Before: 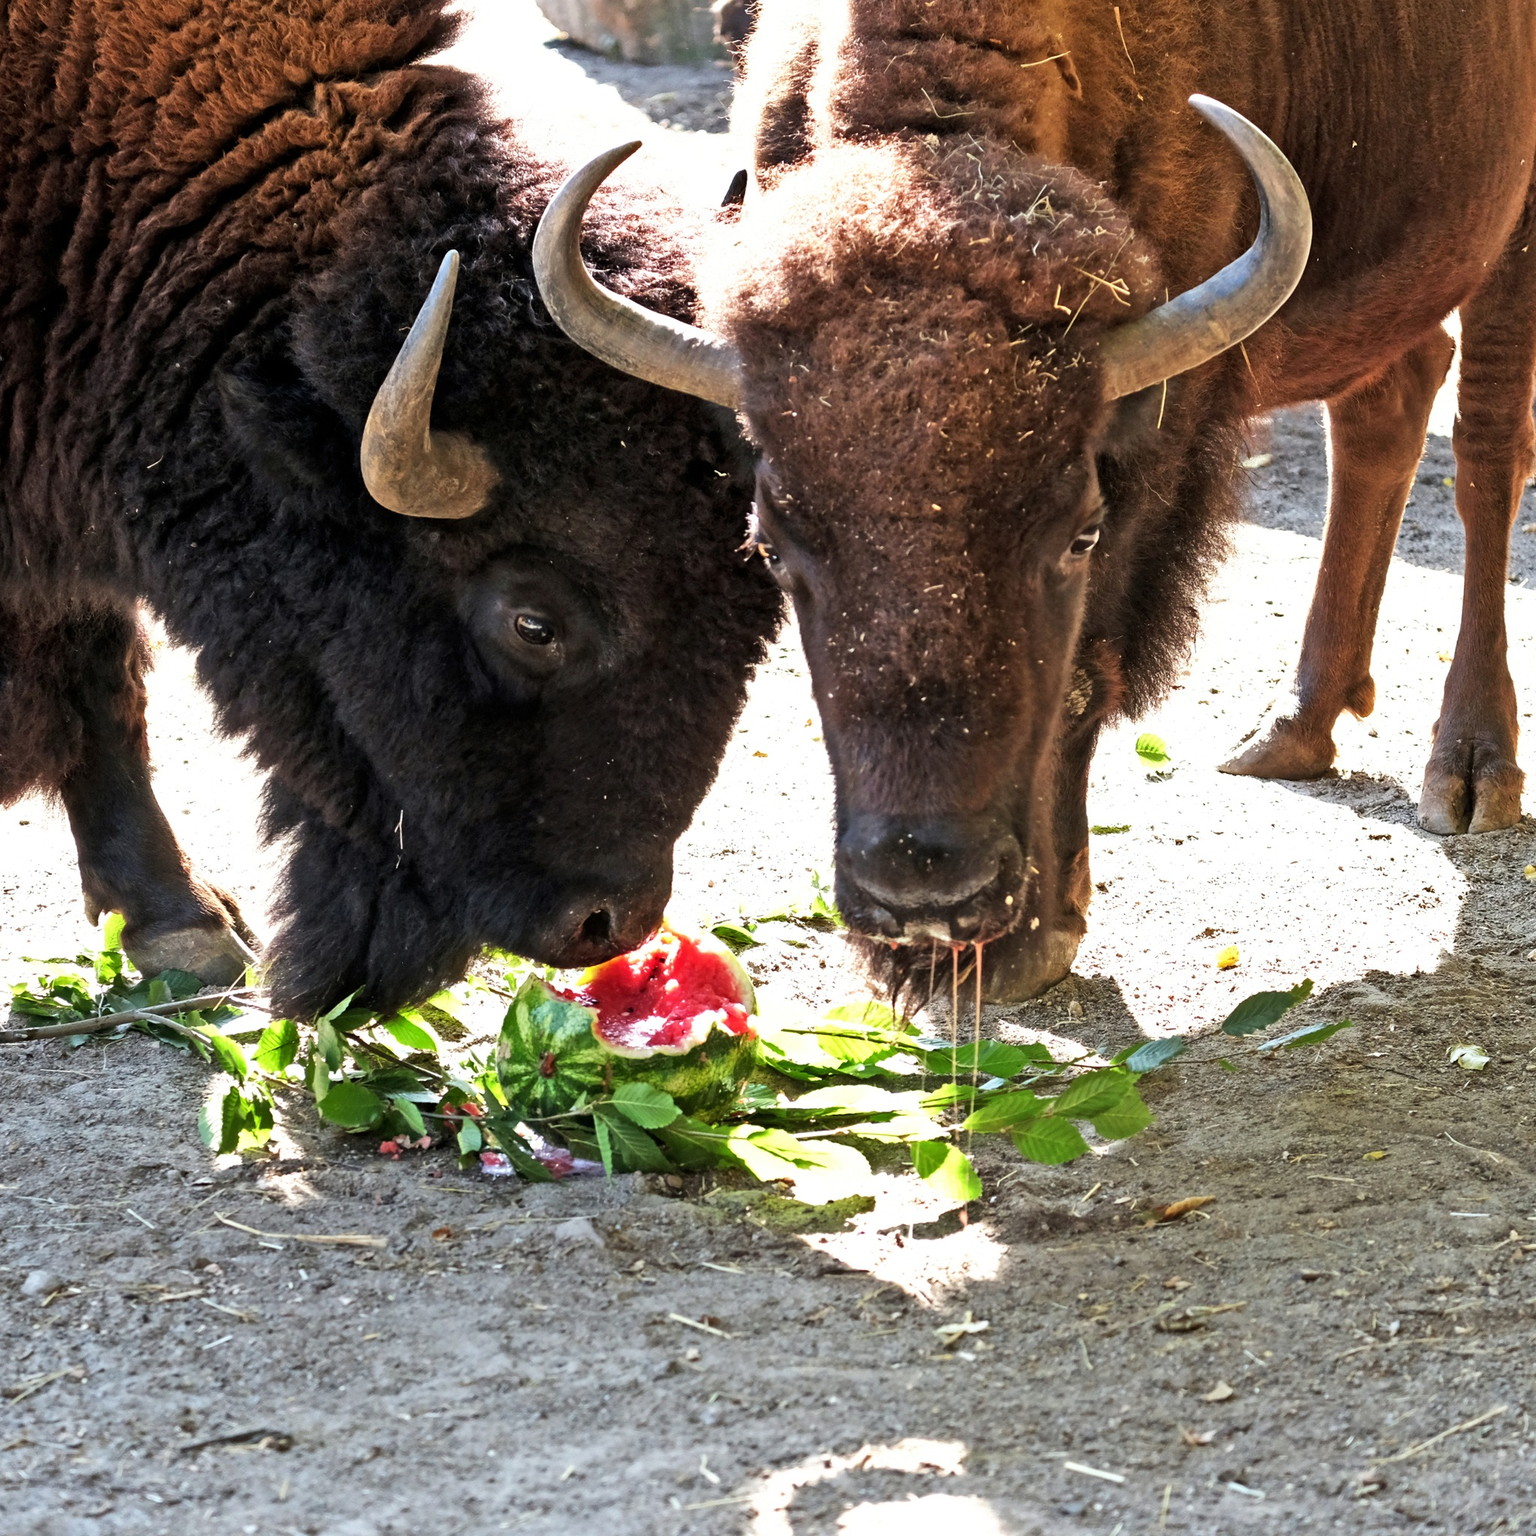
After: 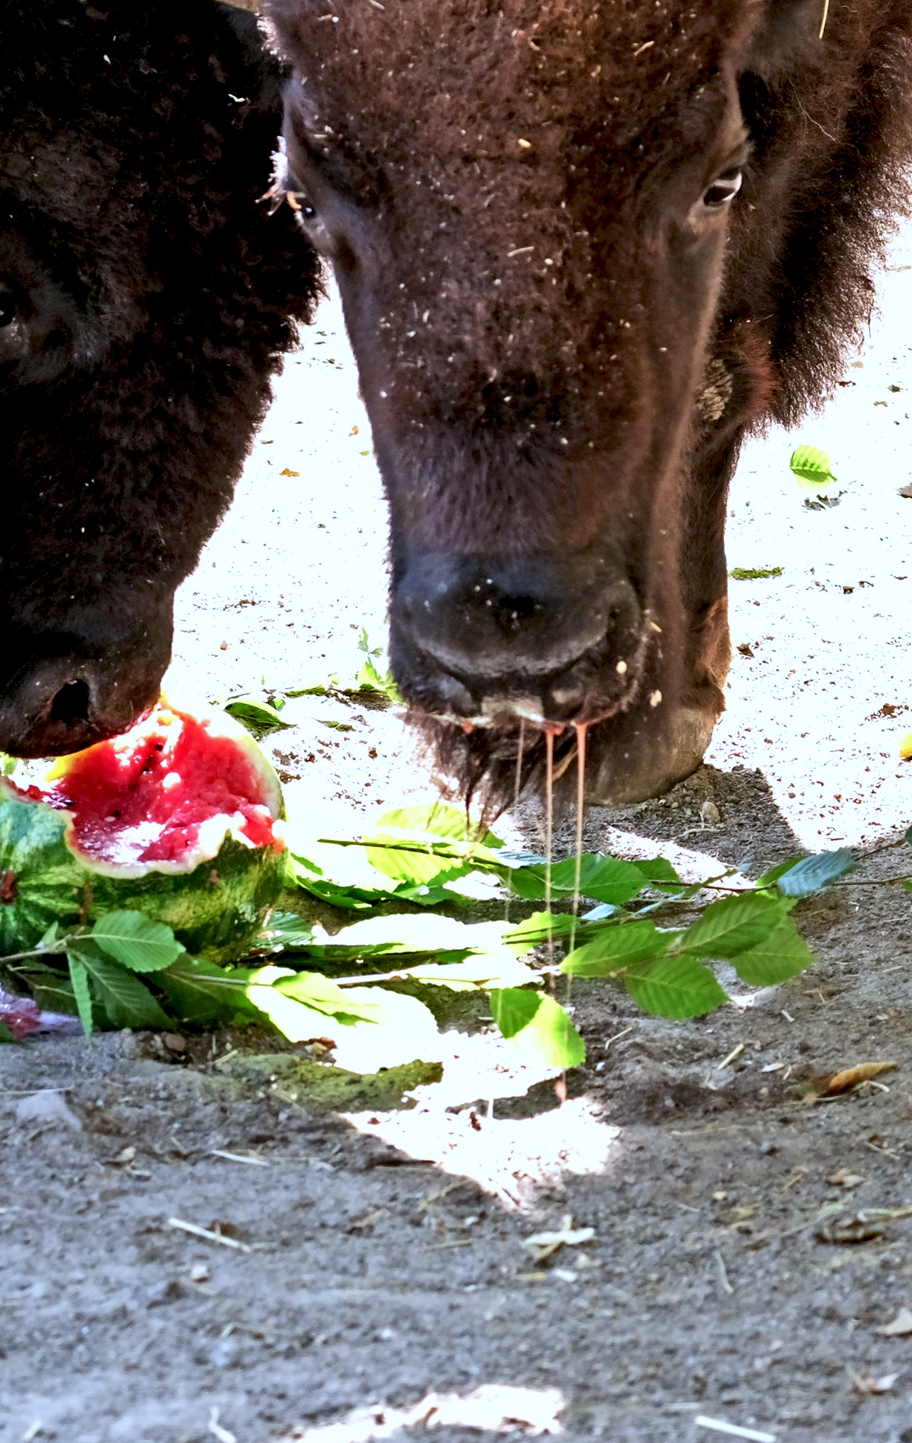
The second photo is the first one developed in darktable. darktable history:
color calibration: gray › normalize channels true, illuminant as shot in camera, x 0.37, y 0.382, temperature 4319.39 K, gamut compression 0.019
crop: left 35.369%, top 26.068%, right 20.079%, bottom 3.457%
exposure: black level correction 0.01, exposure 0.015 EV, compensate highlight preservation false
